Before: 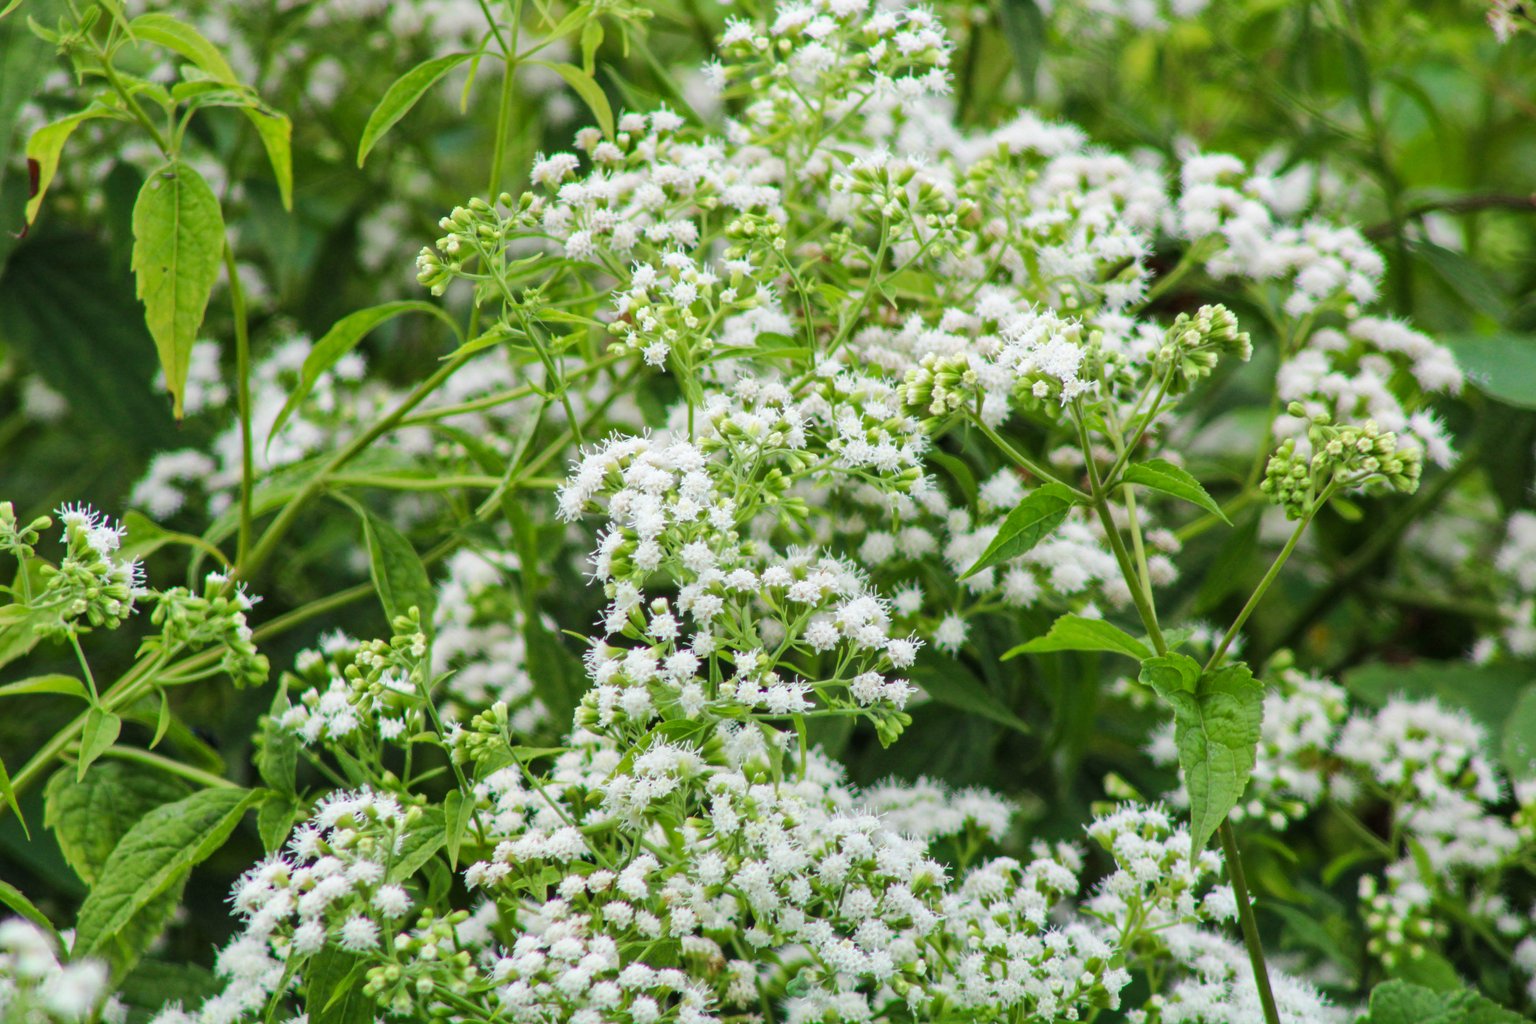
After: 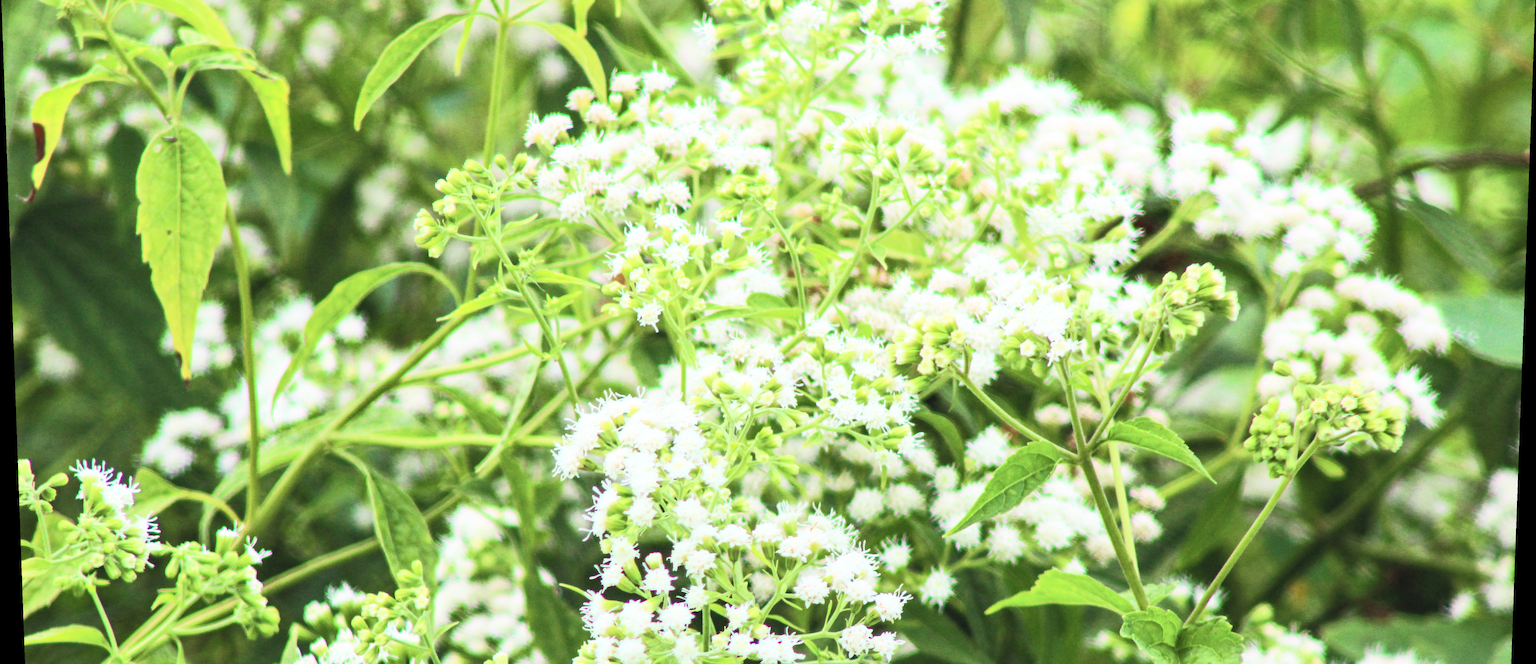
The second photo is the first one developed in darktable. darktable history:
haze removal: compatibility mode true, adaptive false
crop and rotate: top 4.848%, bottom 29.503%
exposure: exposure 0.127 EV, compensate highlight preservation false
grain: coarseness 0.09 ISO, strength 16.61%
rotate and perspective: lens shift (vertical) 0.048, lens shift (horizontal) -0.024, automatic cropping off
contrast brightness saturation: contrast 0.39, brightness 0.53
